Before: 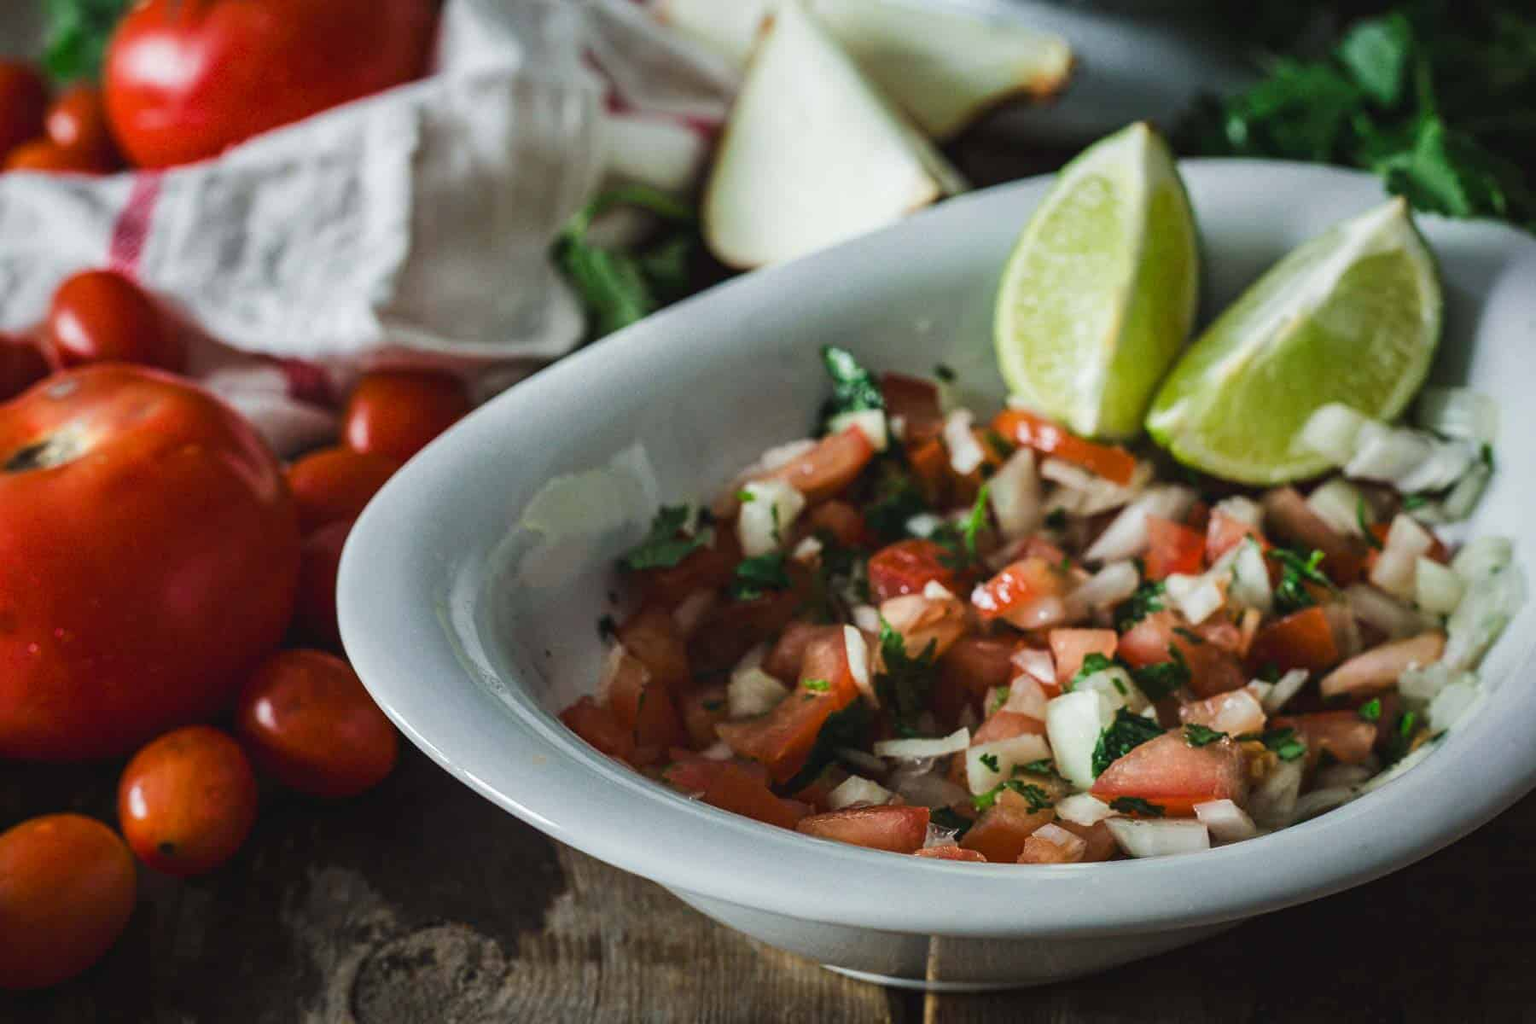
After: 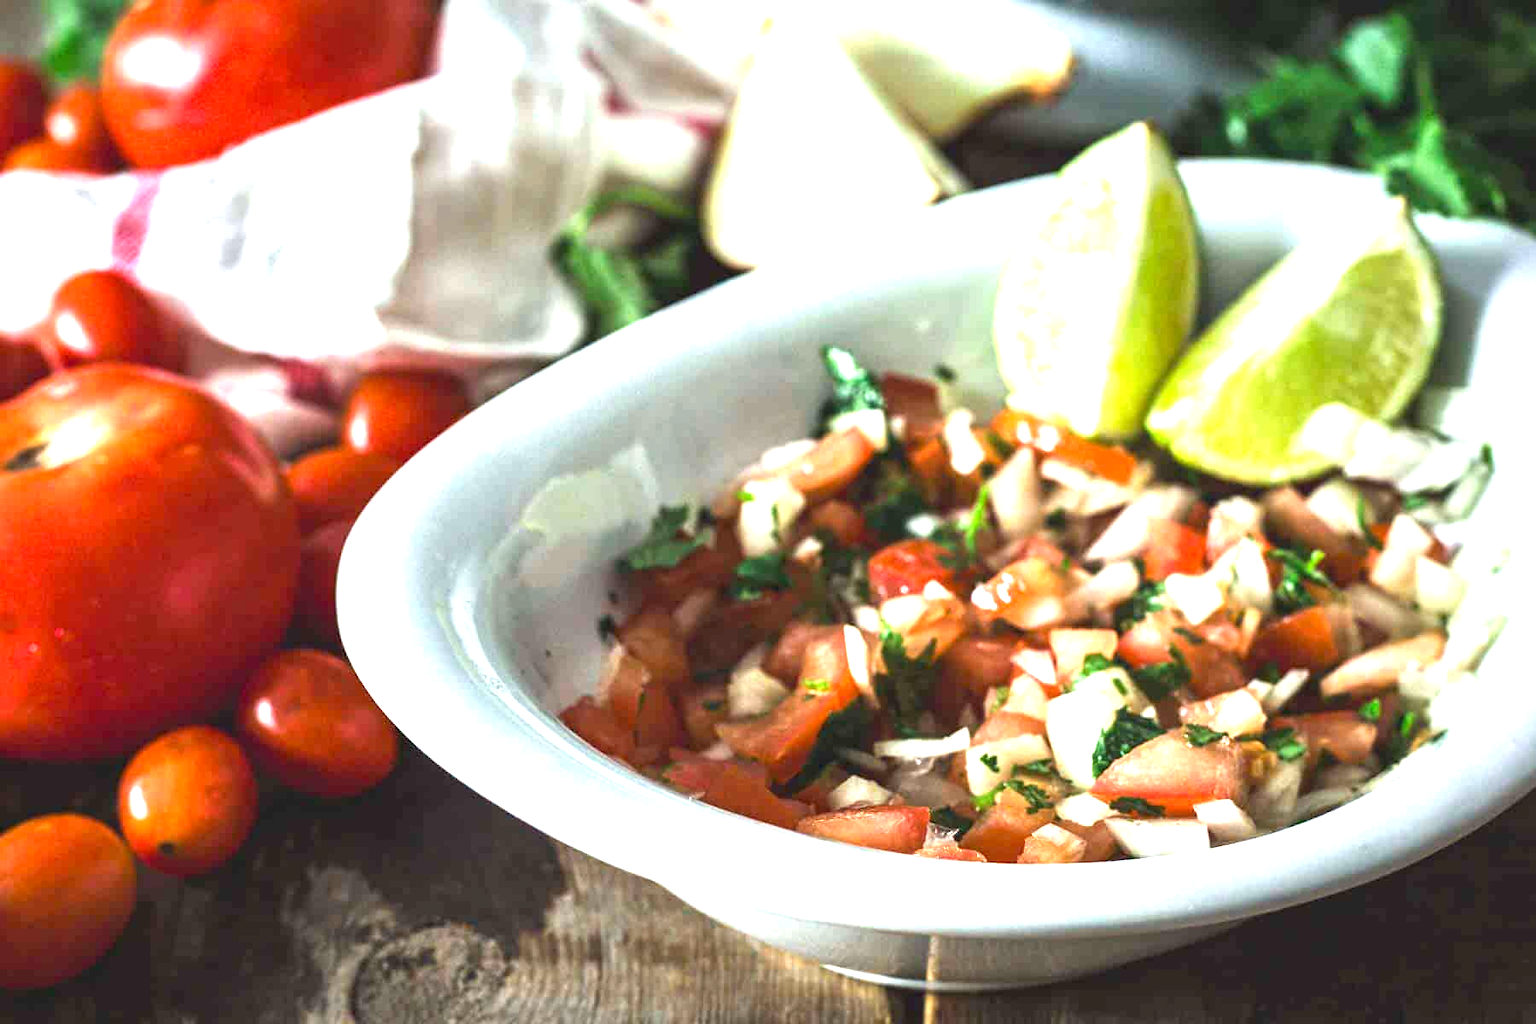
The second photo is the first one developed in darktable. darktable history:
exposure: black level correction 0.001, exposure 1.815 EV, compensate highlight preservation false
